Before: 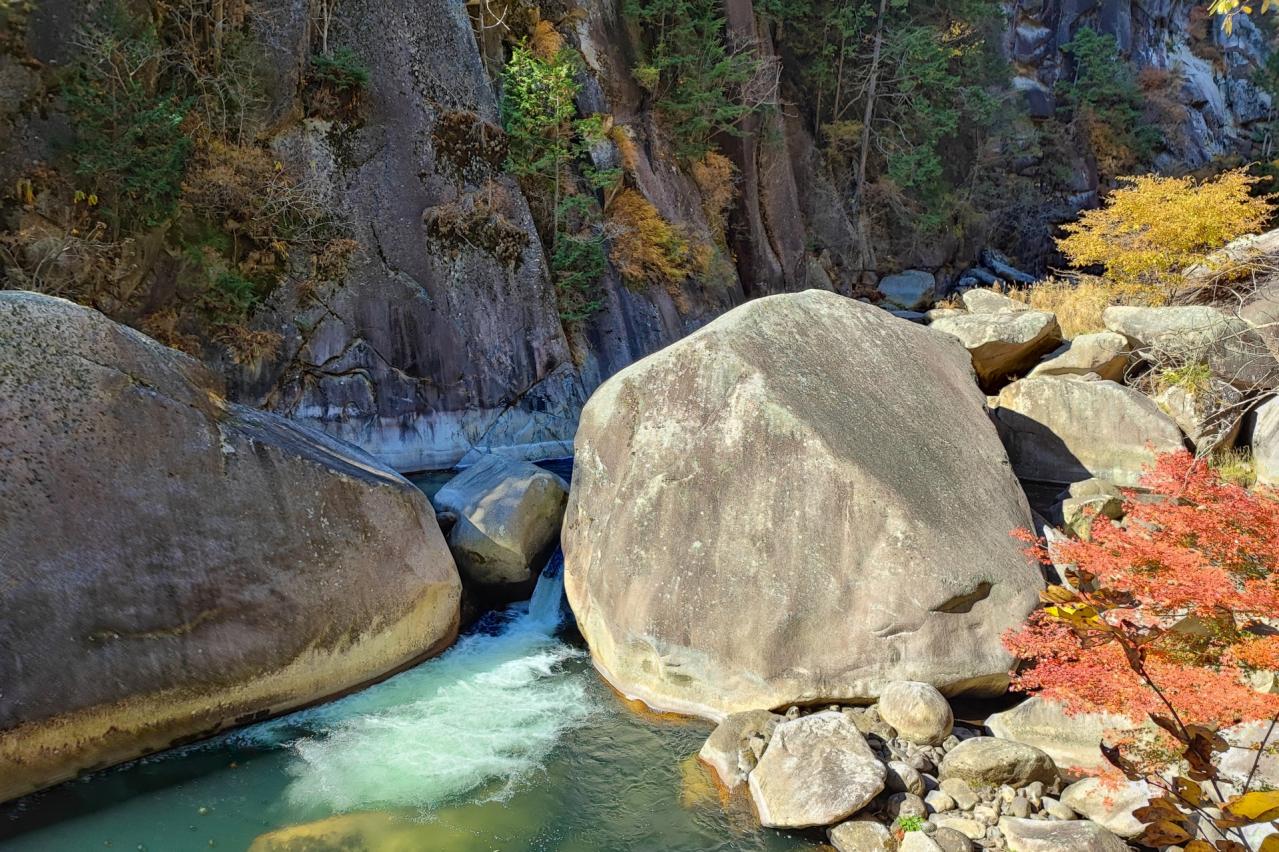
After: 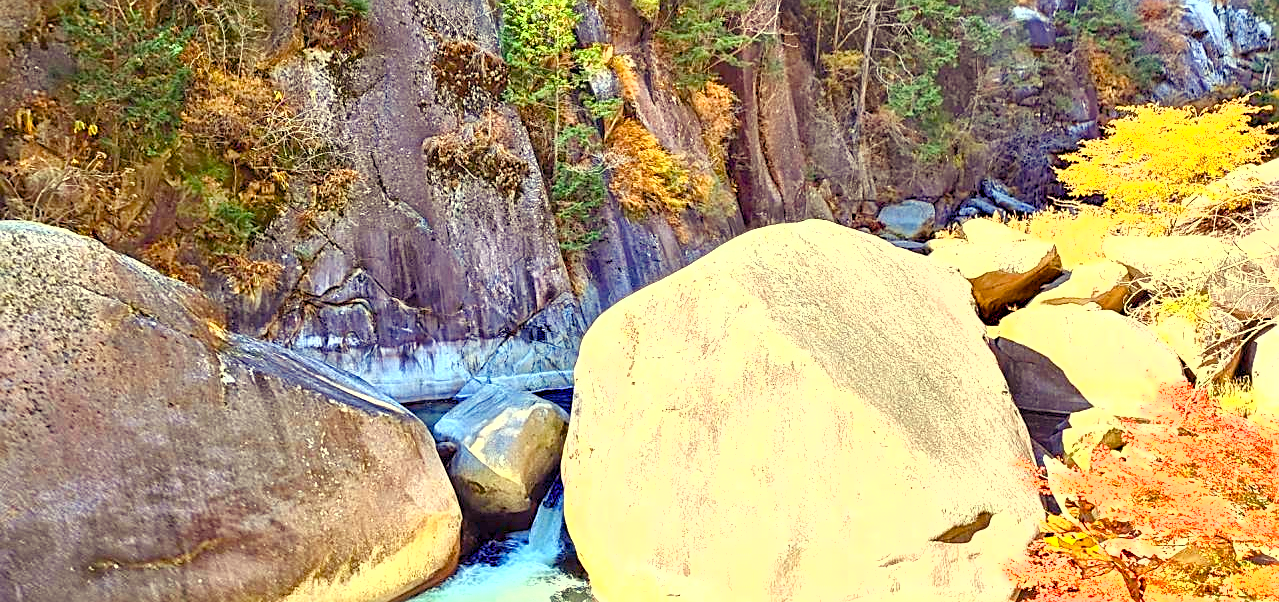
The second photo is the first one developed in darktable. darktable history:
white balance: red 1.045, blue 0.932
tone equalizer: -8 EV 1 EV, -7 EV 1 EV, -6 EV 1 EV, -5 EV 1 EV, -4 EV 1 EV, -3 EV 0.75 EV, -2 EV 0.5 EV, -1 EV 0.25 EV
fill light: on, module defaults
exposure: black level correction 0, exposure 1.55 EV, compensate exposure bias true, compensate highlight preservation false
sharpen: on, module defaults
crop and rotate: top 8.293%, bottom 20.996%
color balance rgb: shadows lift › luminance -21.66%, shadows lift › chroma 8.98%, shadows lift › hue 283.37°, power › chroma 1.05%, power › hue 25.59°, highlights gain › luminance 6.08%, highlights gain › chroma 2.55%, highlights gain › hue 90°, global offset › luminance -0.87%, perceptual saturation grading › global saturation 25%, perceptual saturation grading › highlights -28.39%, perceptual saturation grading › shadows 33.98%
